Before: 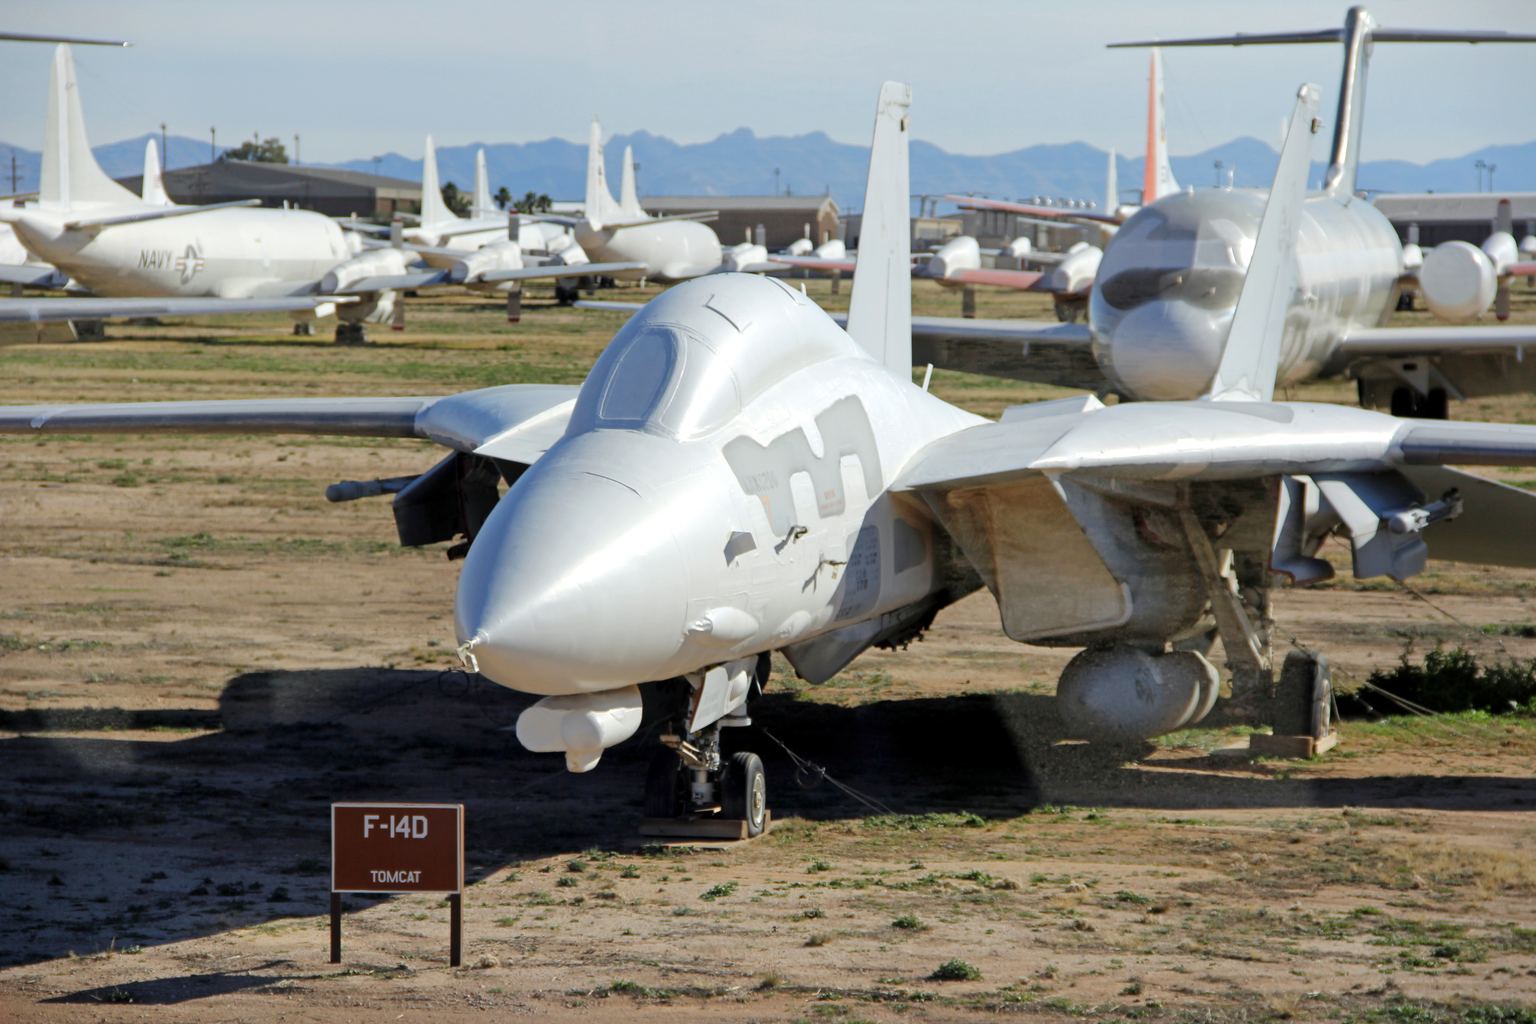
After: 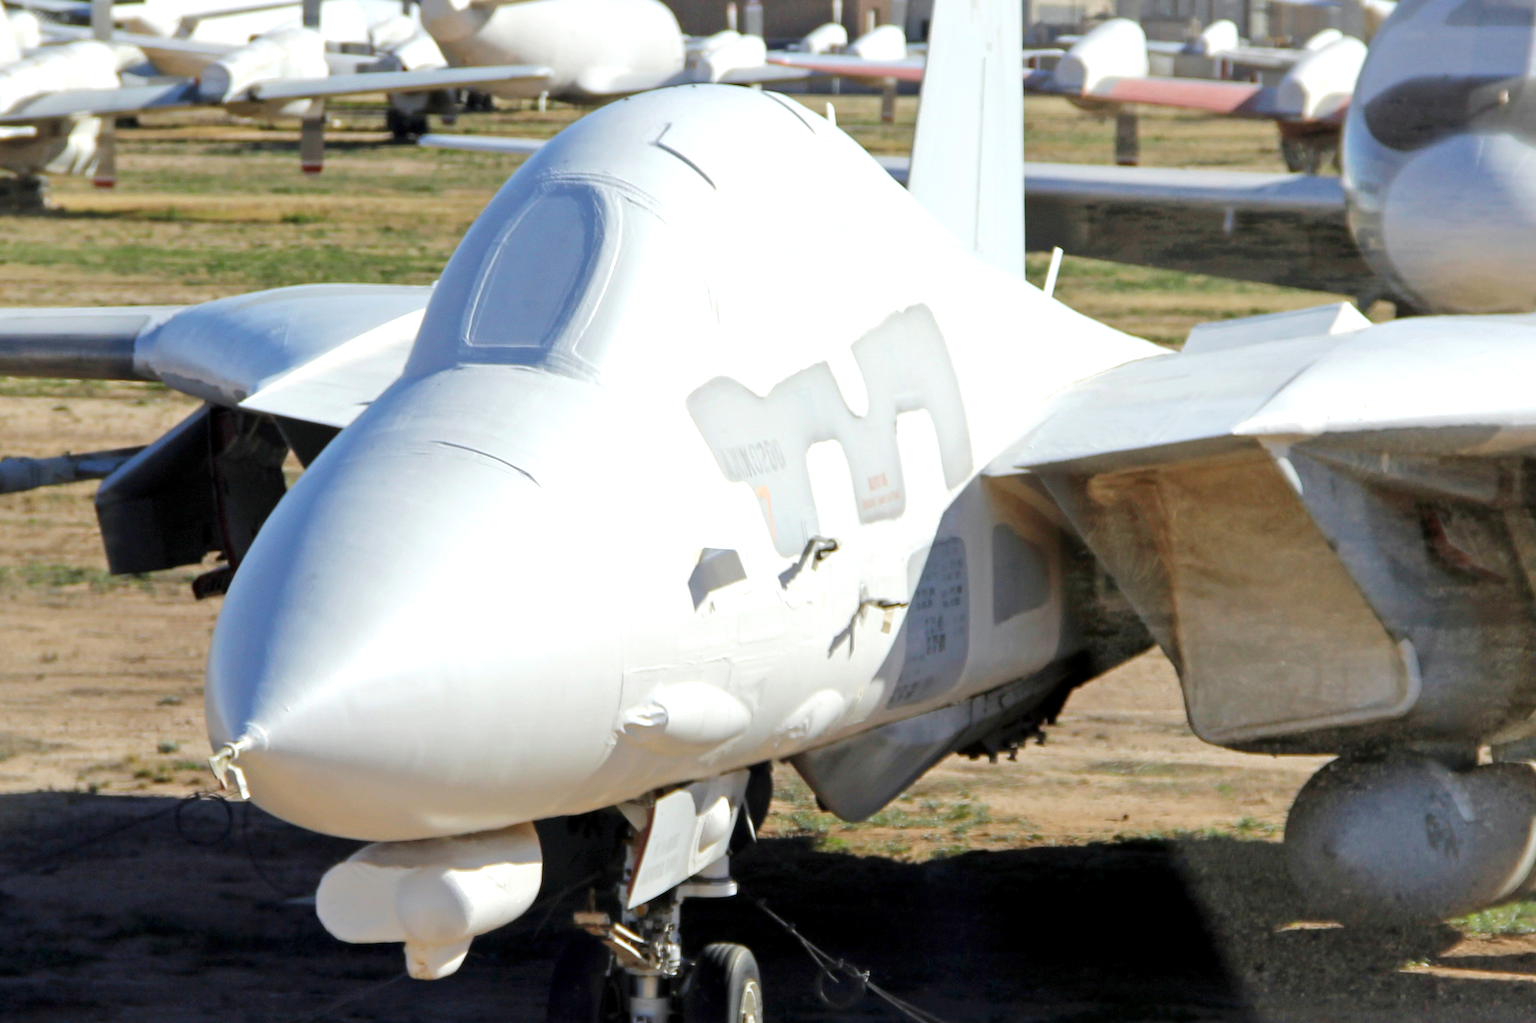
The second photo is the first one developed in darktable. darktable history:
exposure: exposure 0.485 EV, compensate highlight preservation false
crop and rotate: left 22.13%, top 22.054%, right 22.026%, bottom 22.102%
